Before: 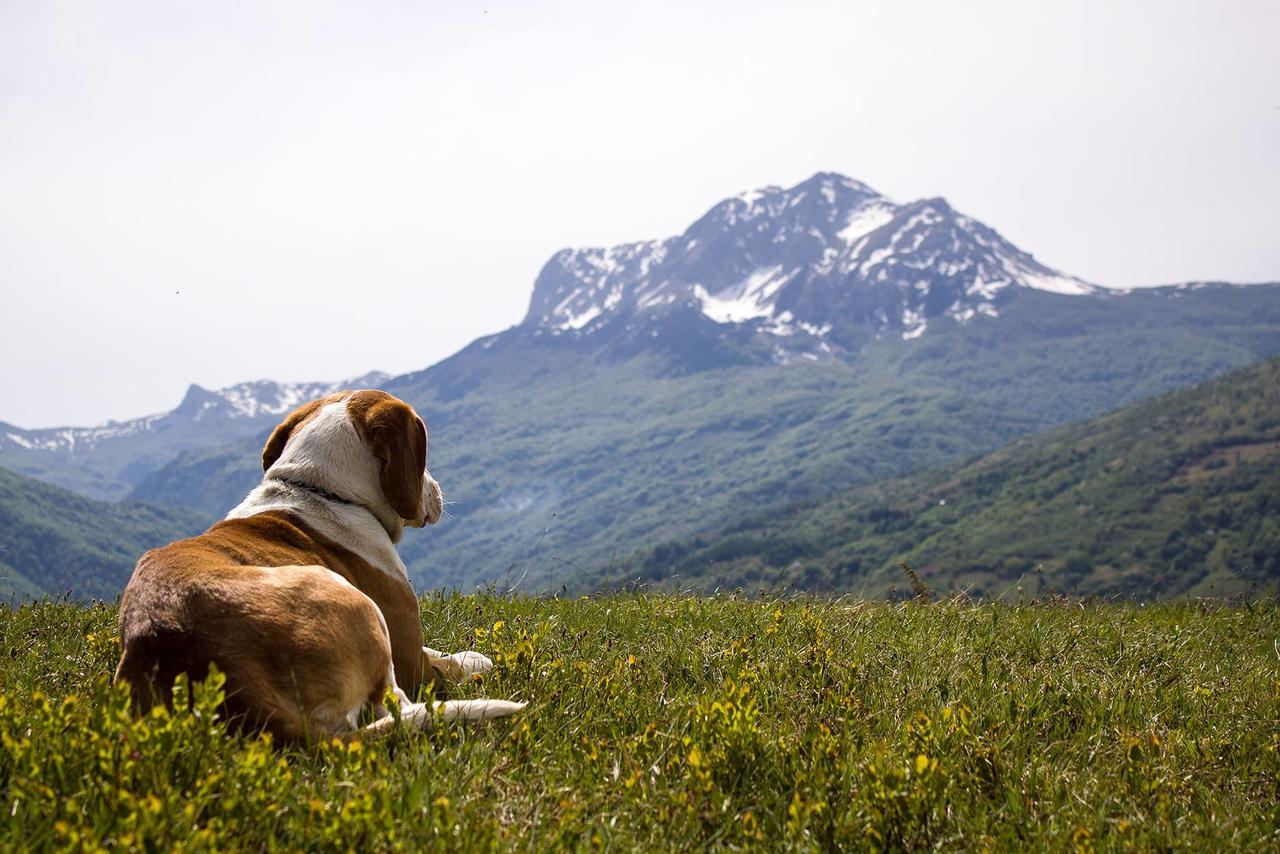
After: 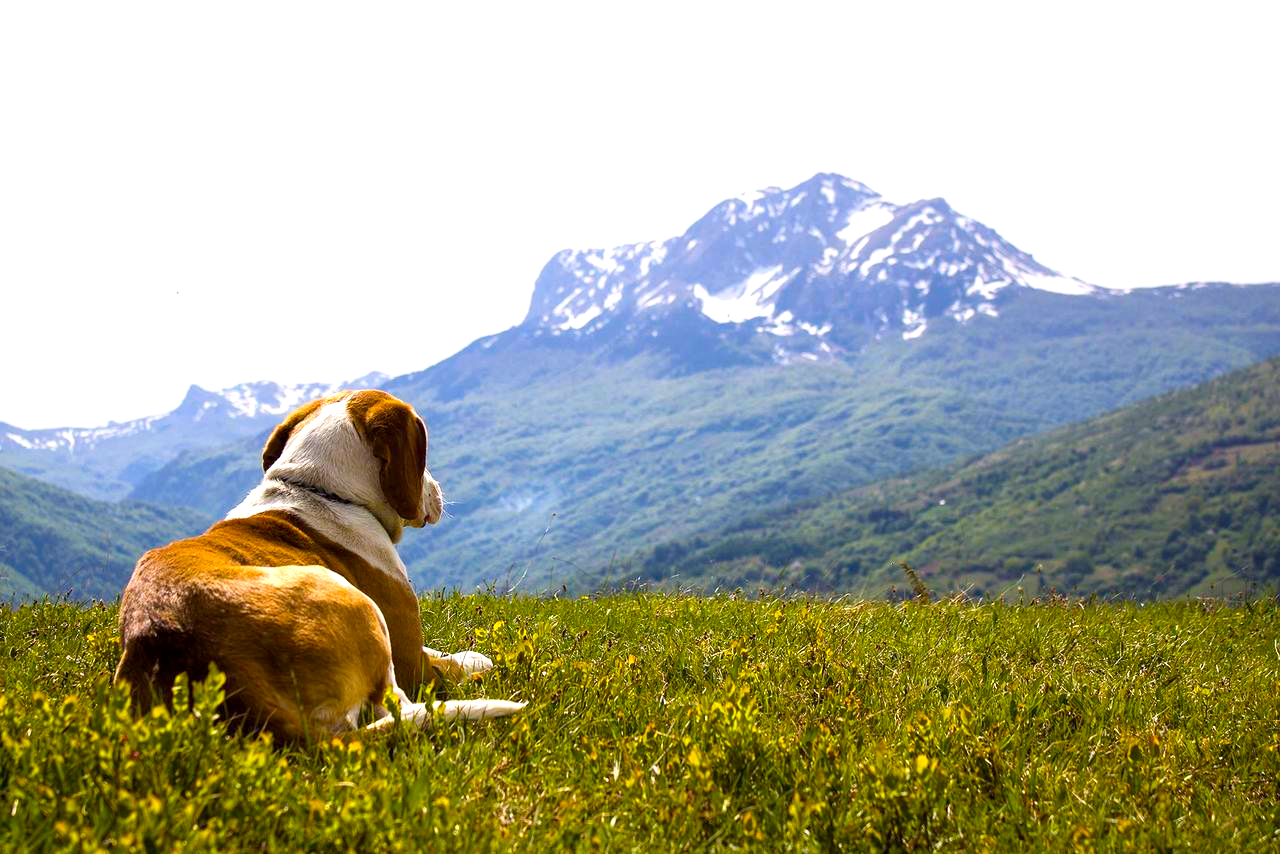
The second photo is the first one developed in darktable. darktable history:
exposure: black level correction 0.001, exposure 0.499 EV, compensate exposure bias true, compensate highlight preservation false
levels: levels [0, 0.48, 0.961]
color balance rgb: perceptual saturation grading › global saturation 36.134%, global vibrance 20%
